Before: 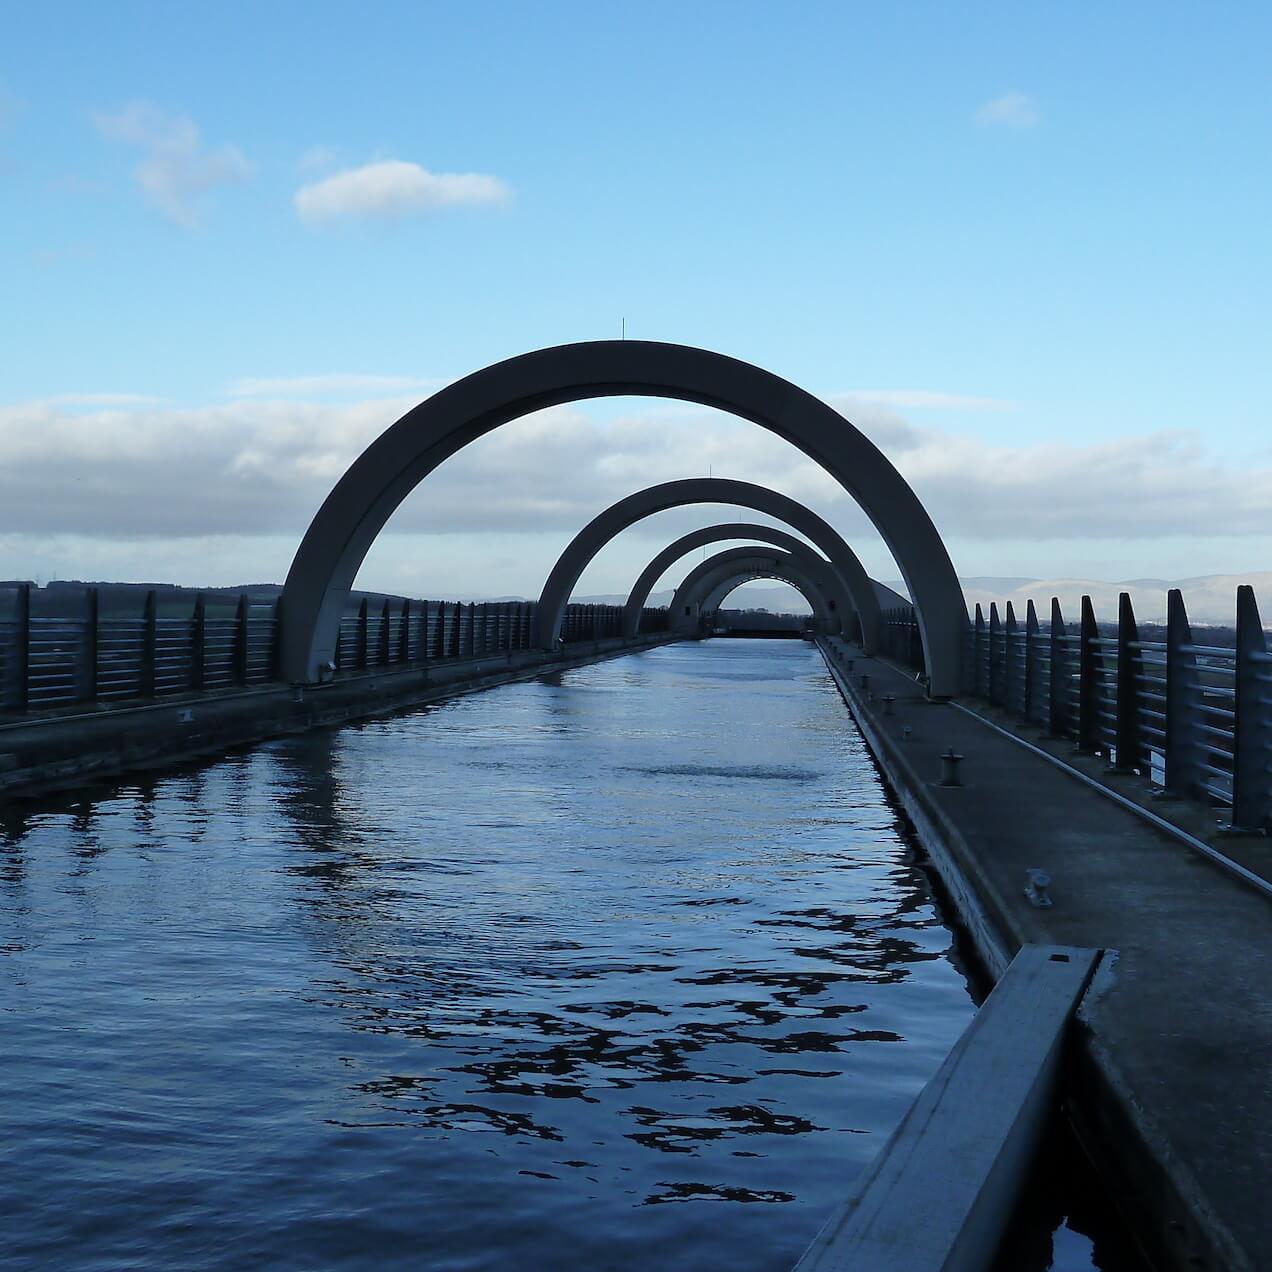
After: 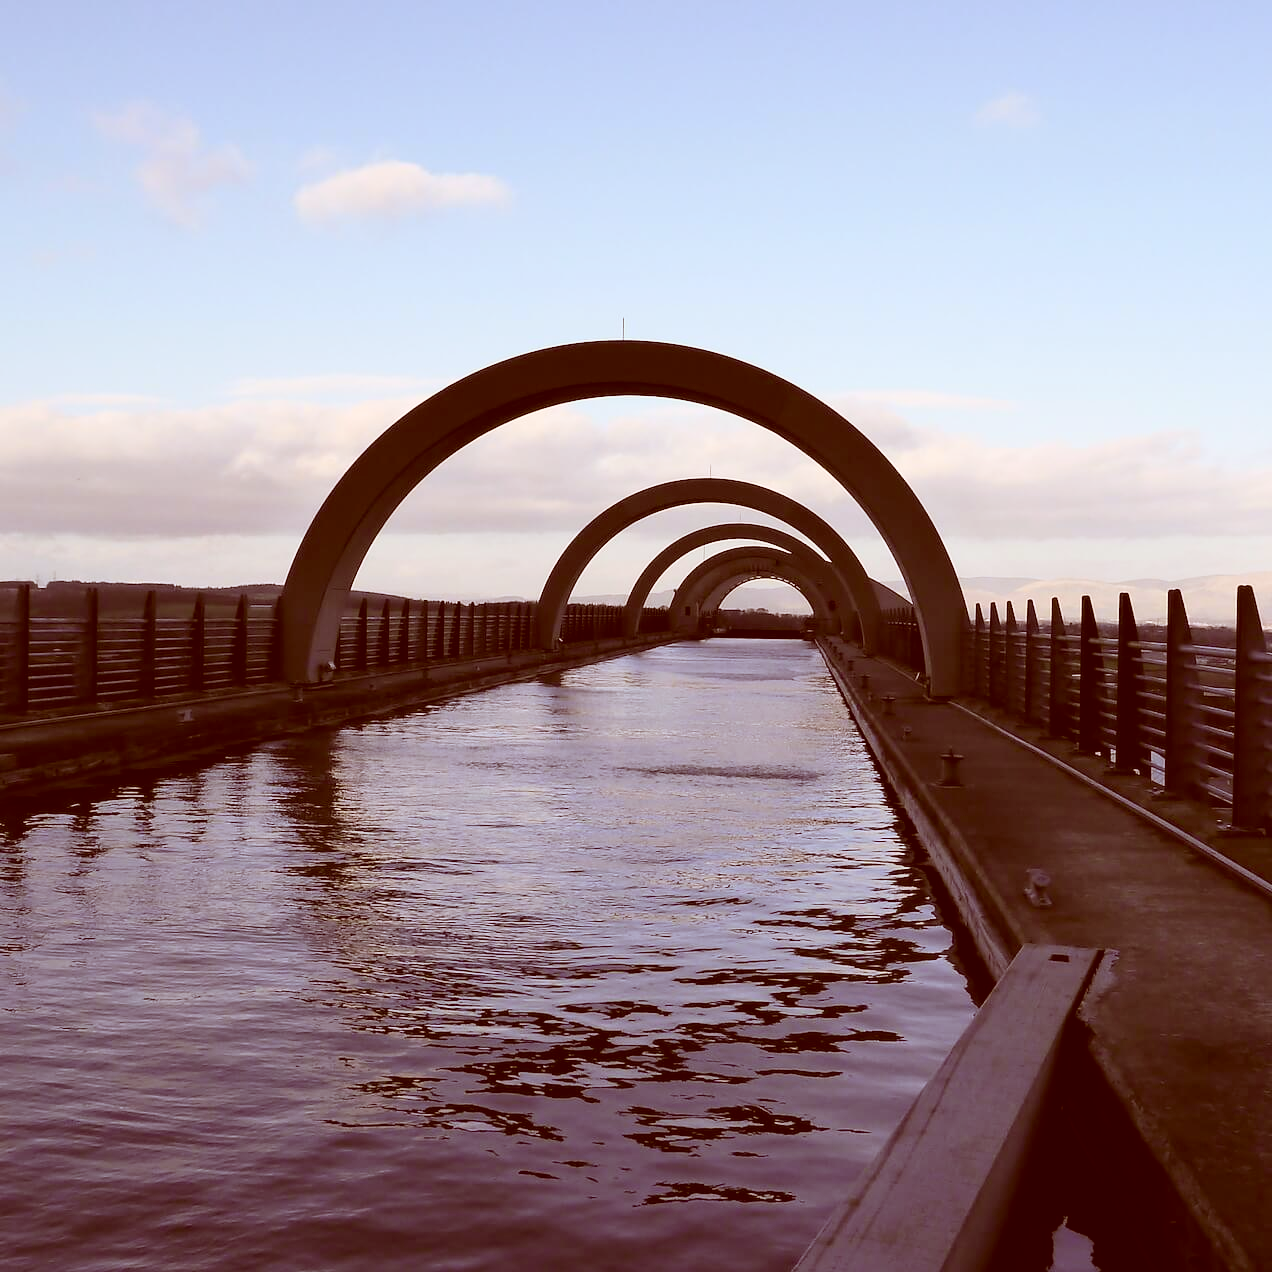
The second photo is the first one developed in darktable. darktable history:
color contrast: green-magenta contrast 0.8, blue-yellow contrast 1.1, unbound 0
color correction: highlights a* 9.03, highlights b* 8.71, shadows a* 40, shadows b* 40, saturation 0.8
contrast brightness saturation: contrast 0.2, brightness 0.16, saturation 0.22
